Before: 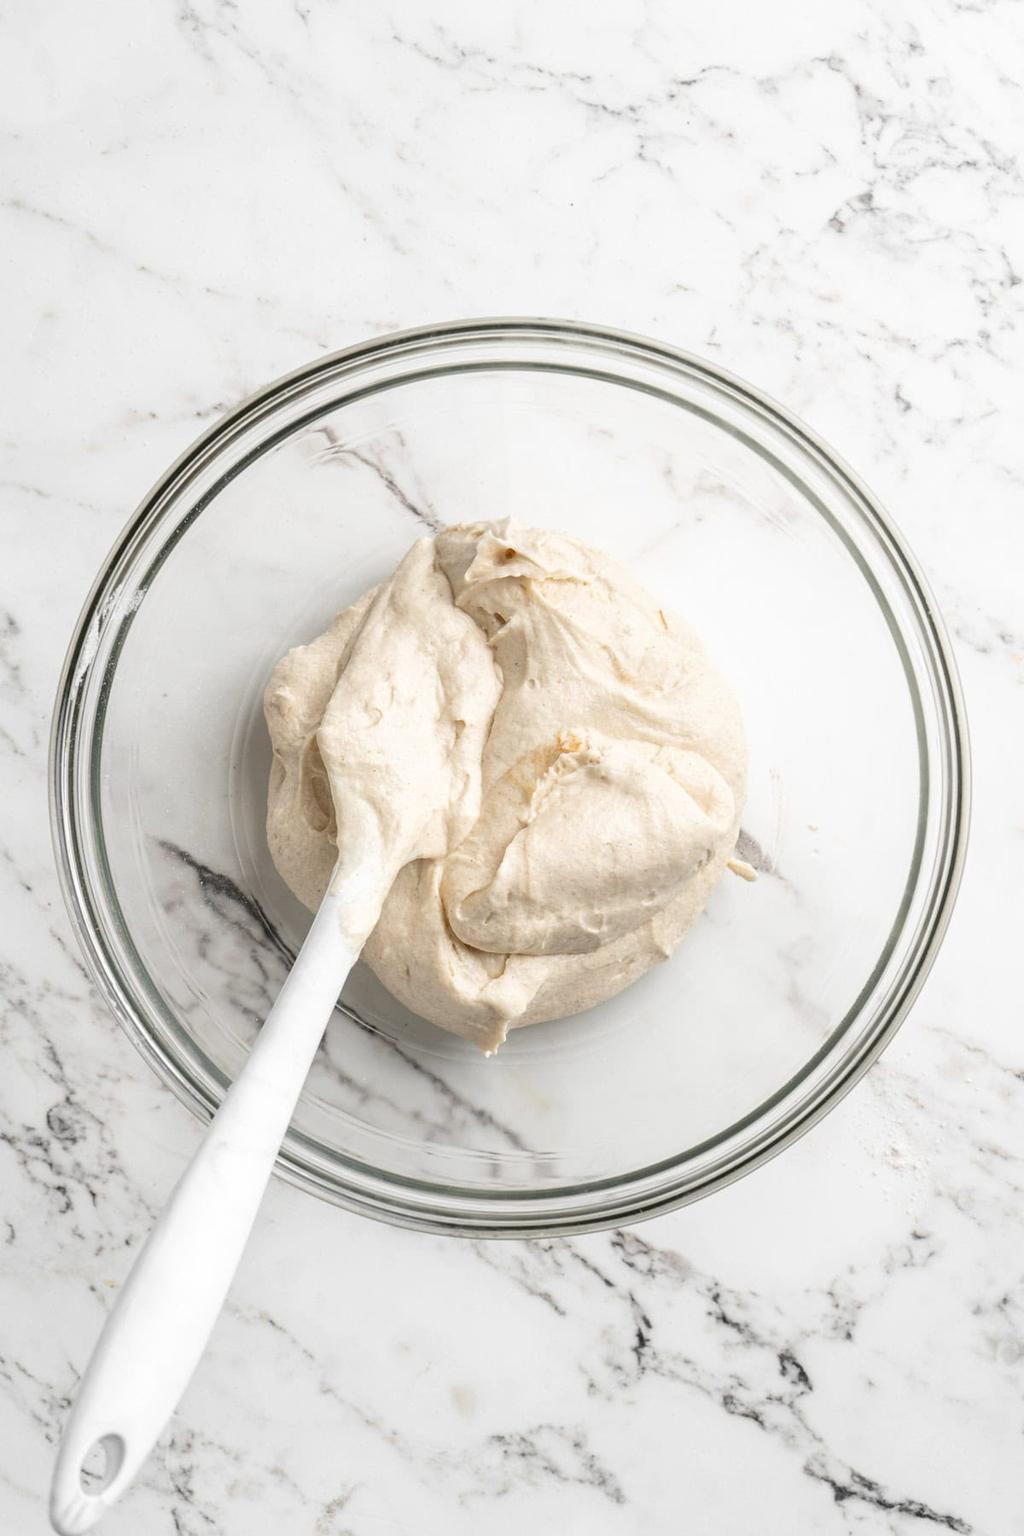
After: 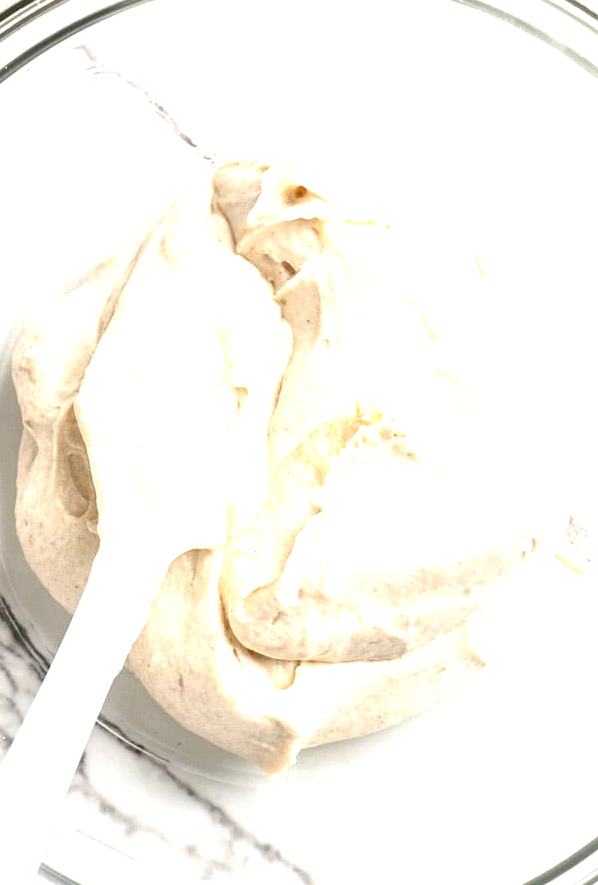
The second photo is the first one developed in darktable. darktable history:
crop: left 24.764%, top 25.411%, right 25.374%, bottom 25.374%
exposure: black level correction 0, exposure 1.105 EV, compensate highlight preservation false
